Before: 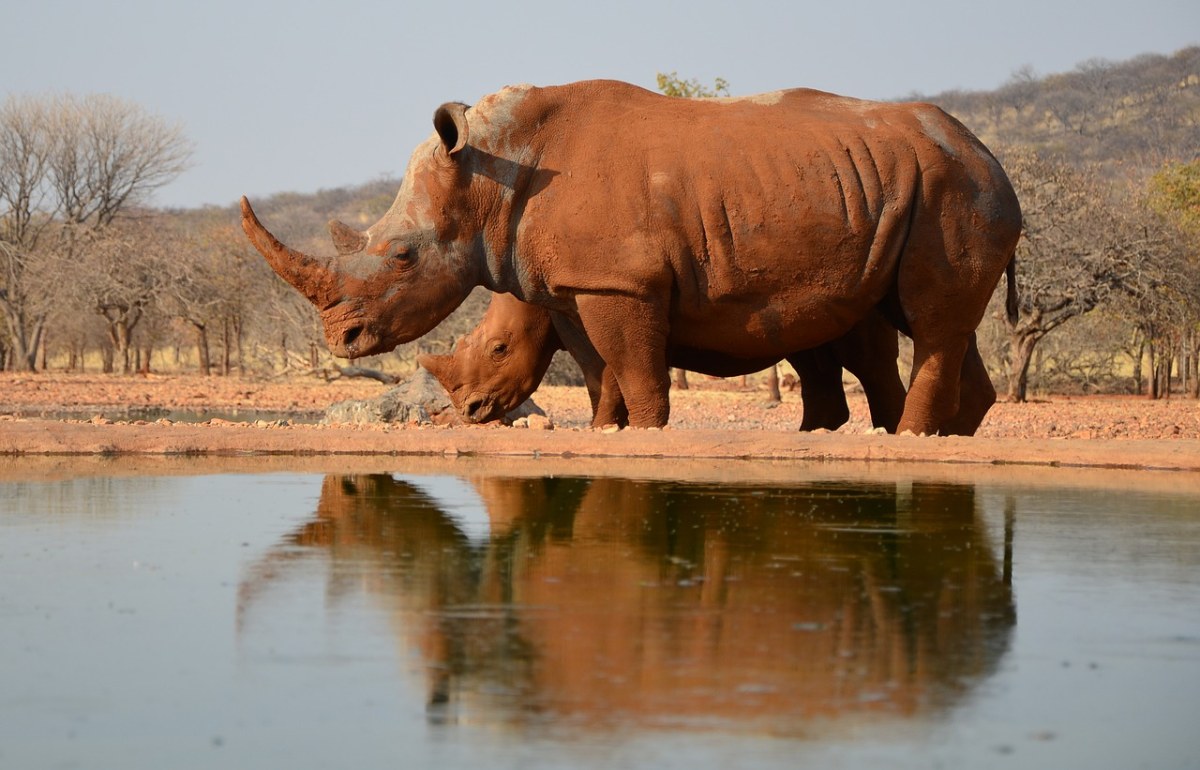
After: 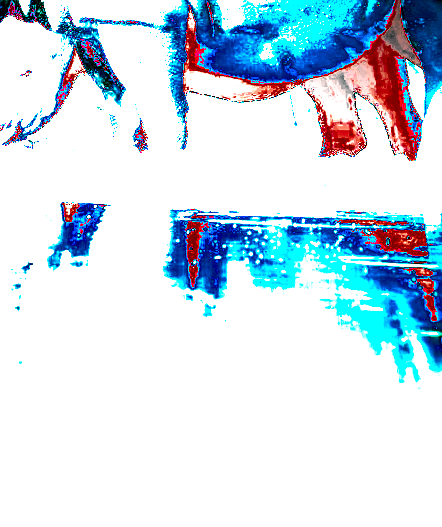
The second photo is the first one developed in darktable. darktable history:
crop: left 35.432%, top 26.233%, right 20.145%, bottom 3.432%
exposure: black level correction 0, exposure 1.75 EV, compensate exposure bias true, compensate highlight preservation false
rotate and perspective: rotation 0.72°, lens shift (vertical) -0.352, lens shift (horizontal) -0.051, crop left 0.152, crop right 0.859, crop top 0.019, crop bottom 0.964
vignetting: fall-off start 91.19%
sharpen: on, module defaults
white balance: red 8, blue 8
contrast brightness saturation: contrast 0.04, saturation 0.07
shadows and highlights: radius 118.69, shadows 42.21, highlights -61.56, soften with gaussian
